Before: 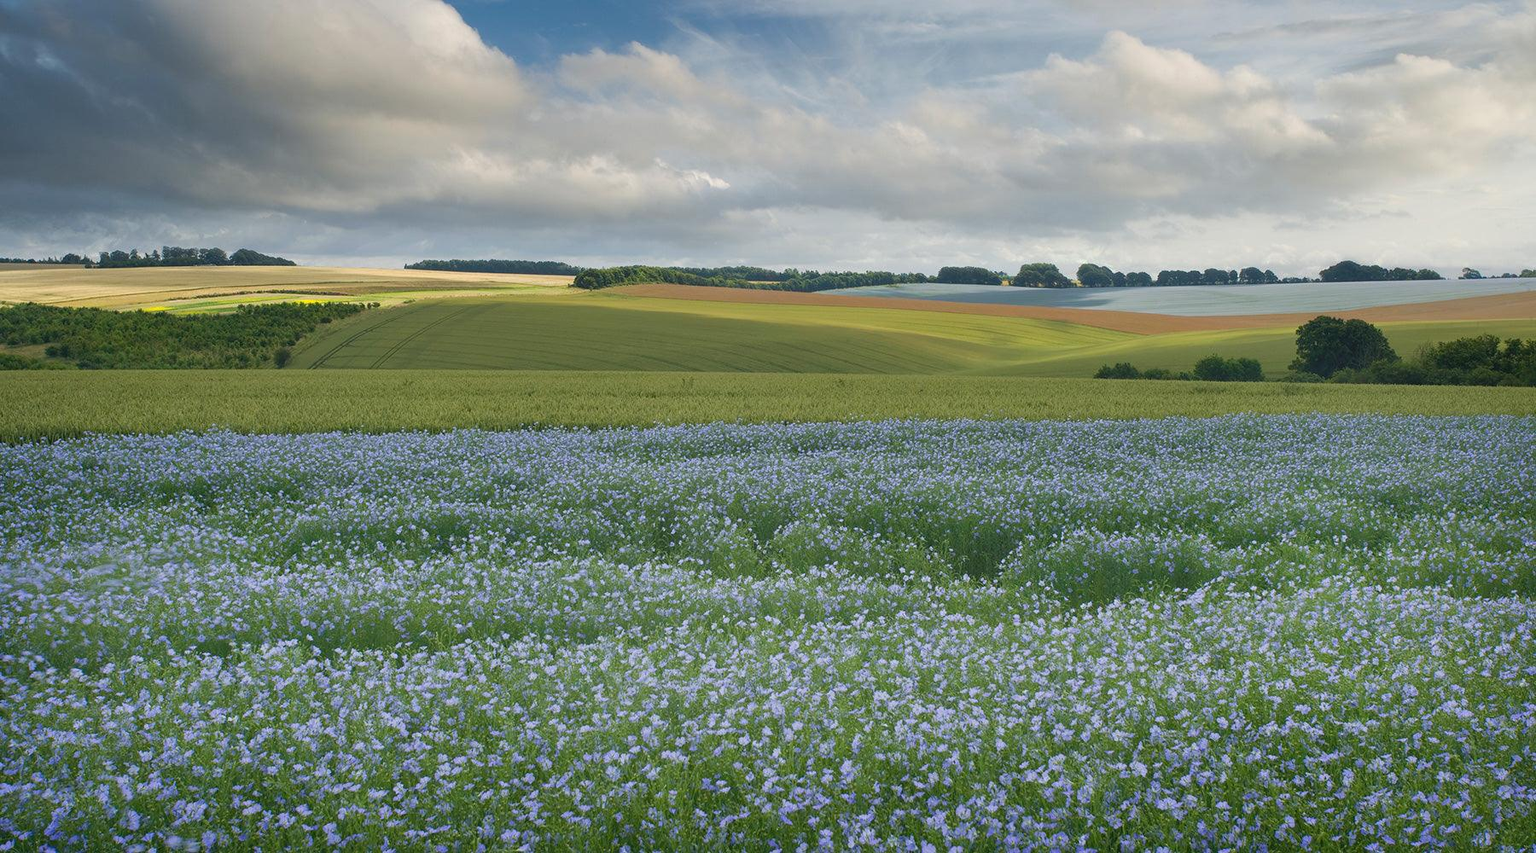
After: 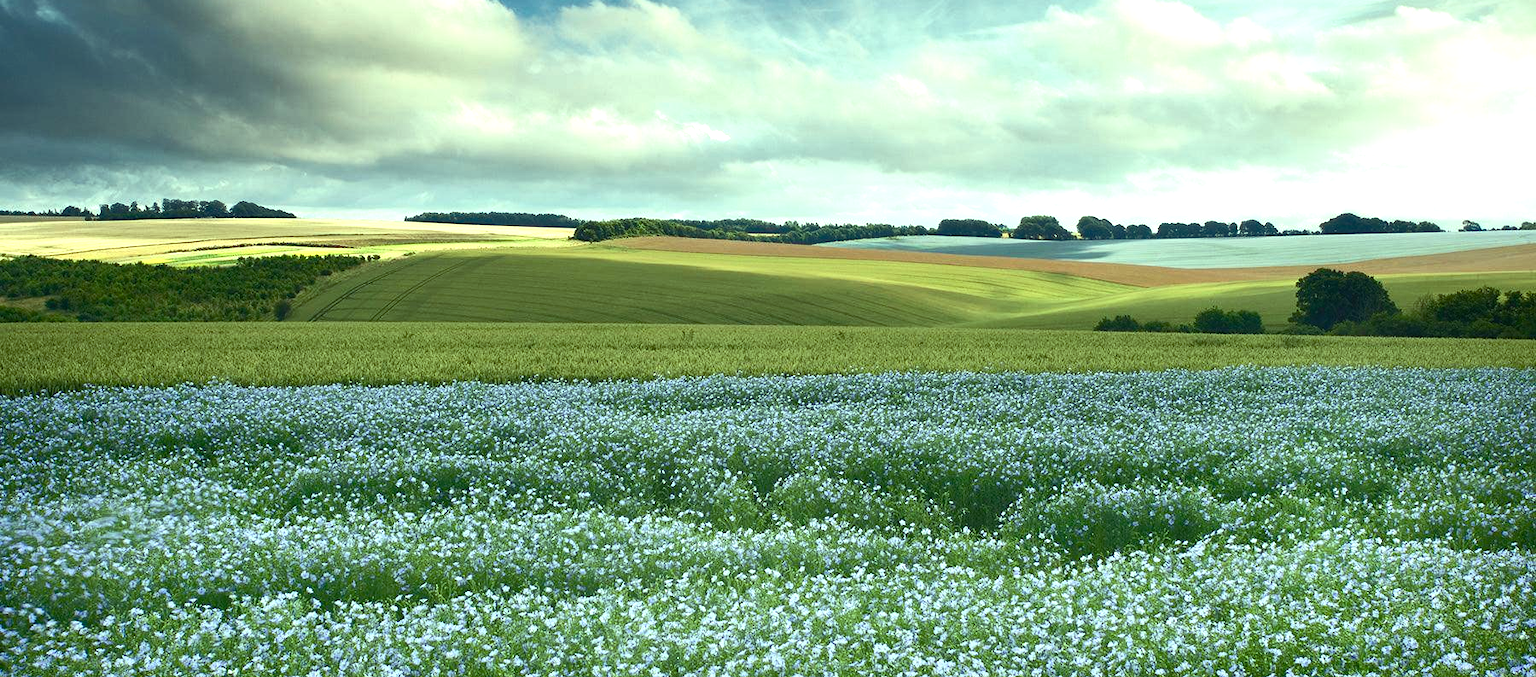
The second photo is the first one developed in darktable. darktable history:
exposure: black level correction 0, exposure 0.699 EV, compensate highlight preservation false
crop and rotate: top 5.652%, bottom 14.848%
color balance rgb: shadows lift › chroma 2.042%, shadows lift › hue 247.73°, highlights gain › luminance 15.16%, highlights gain › chroma 7.086%, highlights gain › hue 126.78°, perceptual saturation grading › global saturation 14.11%, perceptual saturation grading › highlights -30.203%, perceptual saturation grading › shadows 51.63%, perceptual brilliance grading › highlights 3.457%, perceptual brilliance grading › mid-tones -19.056%, perceptual brilliance grading › shadows -41.32%
